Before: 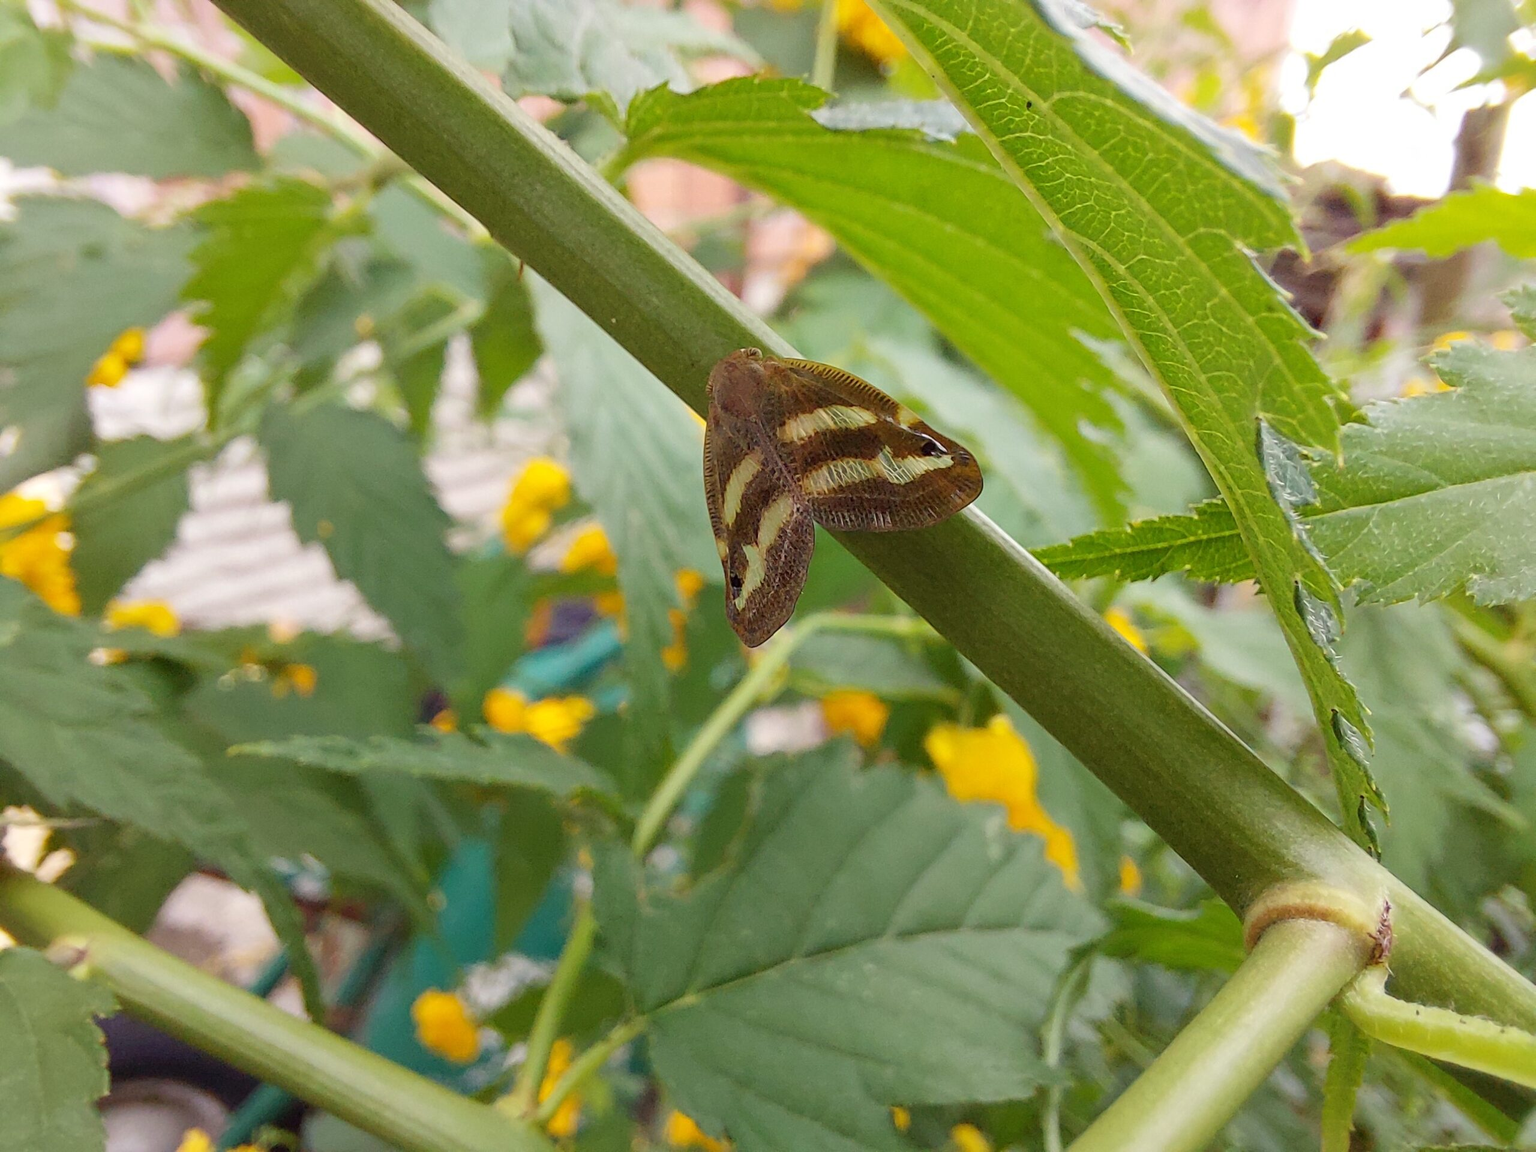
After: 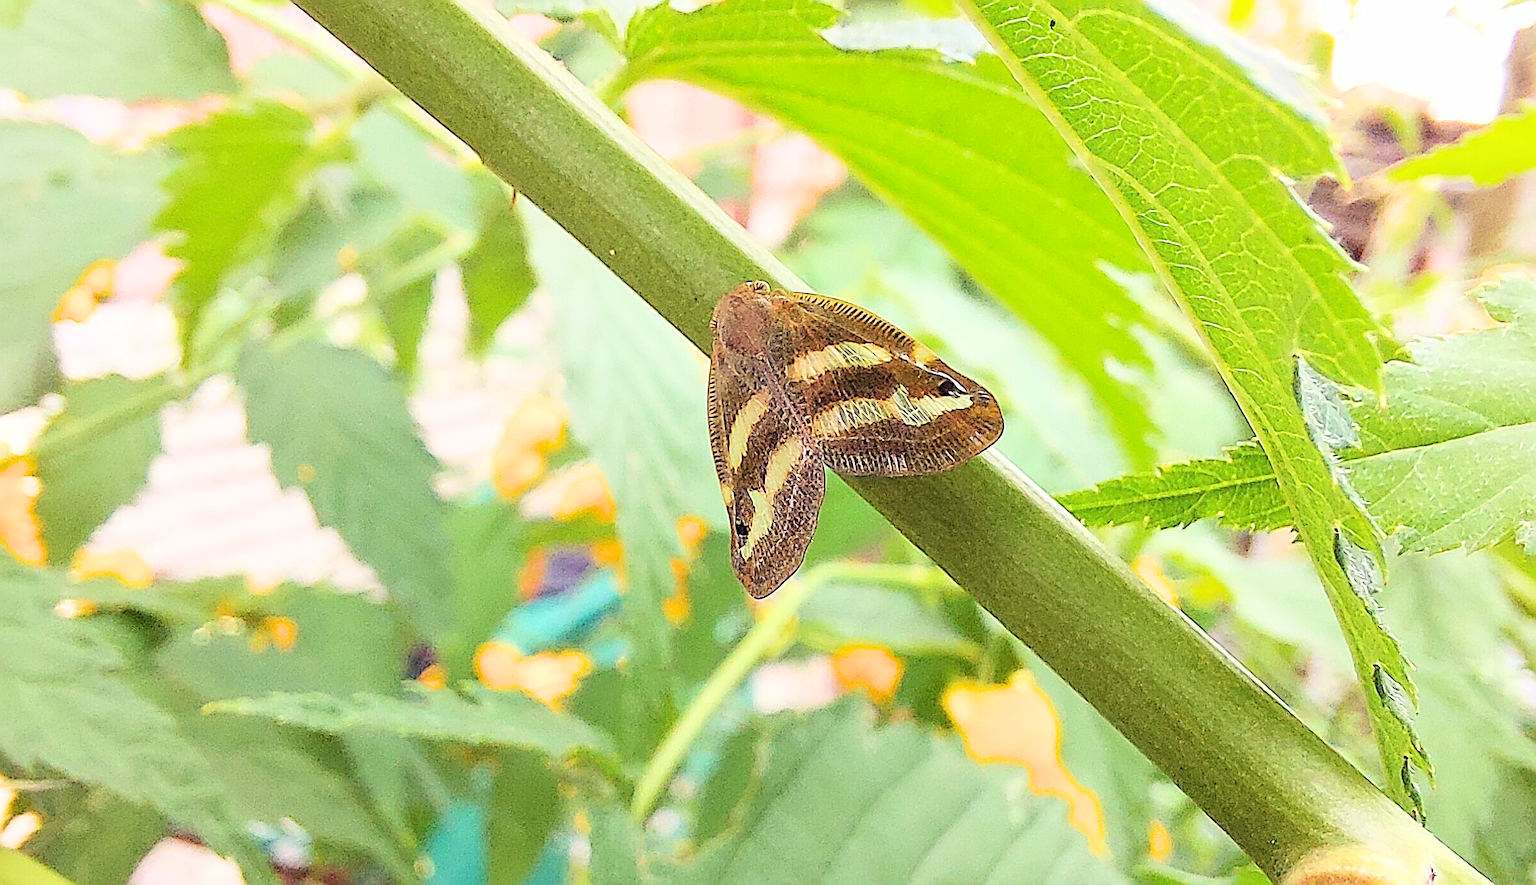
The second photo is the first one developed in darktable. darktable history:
filmic rgb: middle gray luminance 29.19%, black relative exposure -10.23 EV, white relative exposure 5.51 EV, target black luminance 0%, hardness 3.92, latitude 2.41%, contrast 1.129, highlights saturation mix 6.1%, shadows ↔ highlights balance 14.55%, color science v6 (2022)
sharpen: amount 1.998
crop: left 2.39%, top 7.203%, right 3.306%, bottom 20.344%
local contrast: highlights 105%, shadows 99%, detail 119%, midtone range 0.2
exposure: black level correction 0, exposure 1.624 EV, compensate exposure bias true, compensate highlight preservation false
haze removal: strength -0.081, distance 0.359, compatibility mode true, adaptive false
